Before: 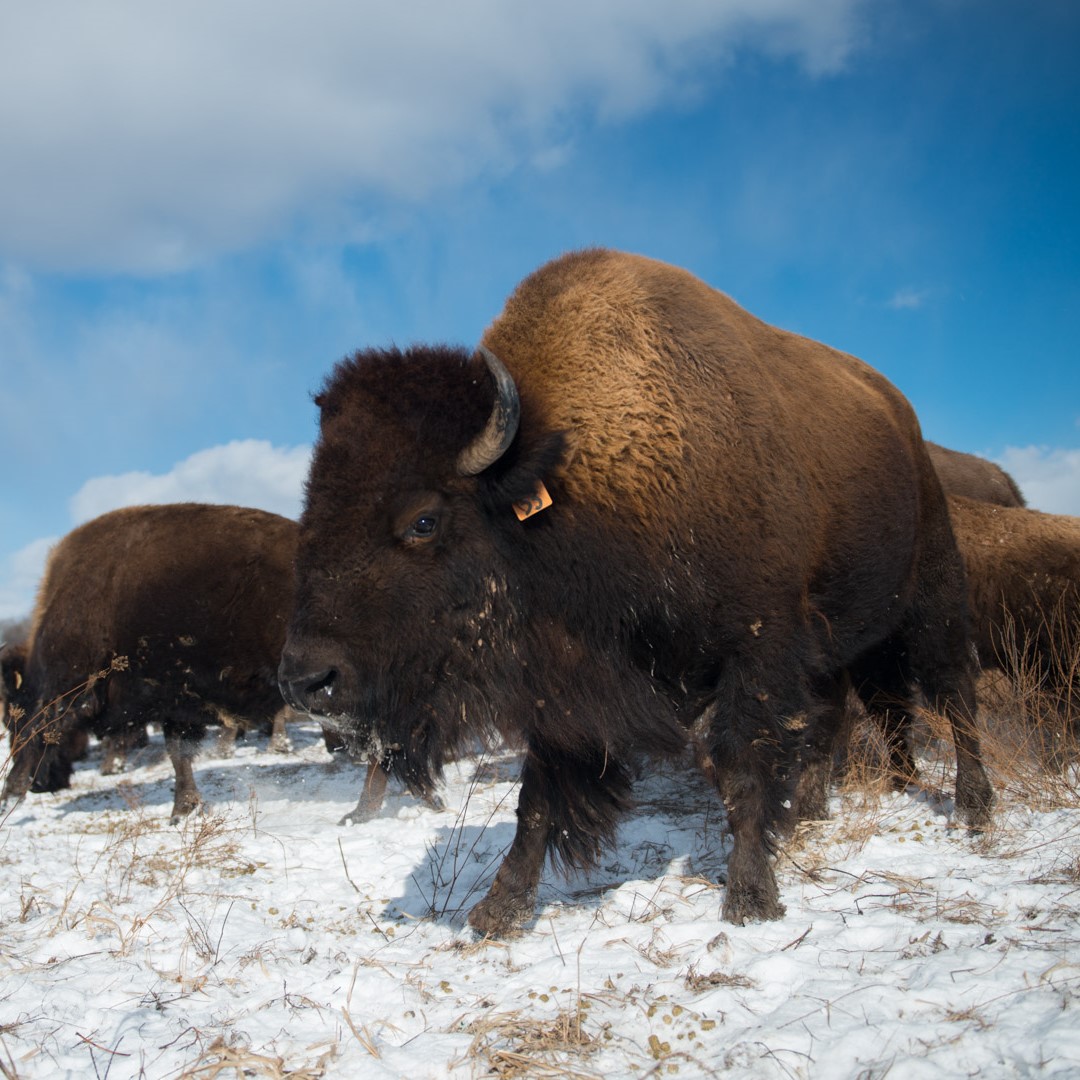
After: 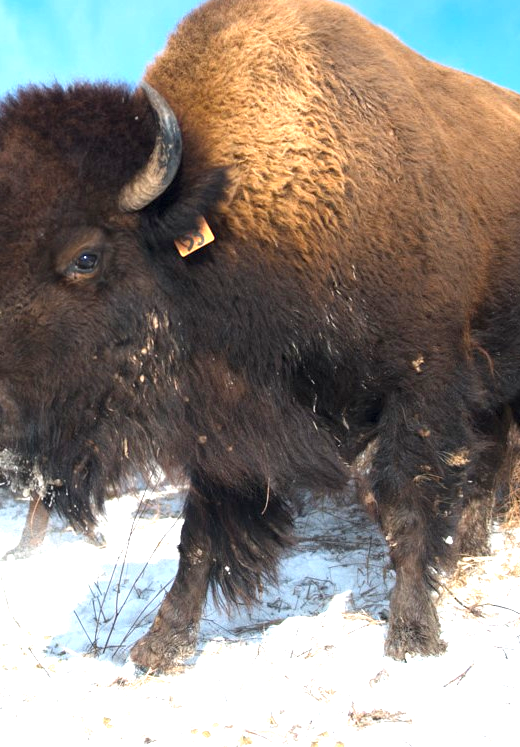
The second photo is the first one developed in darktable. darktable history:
crop: left 31.384%, top 24.489%, right 20.434%, bottom 6.274%
exposure: black level correction 0, exposure 1.475 EV, compensate highlight preservation false
